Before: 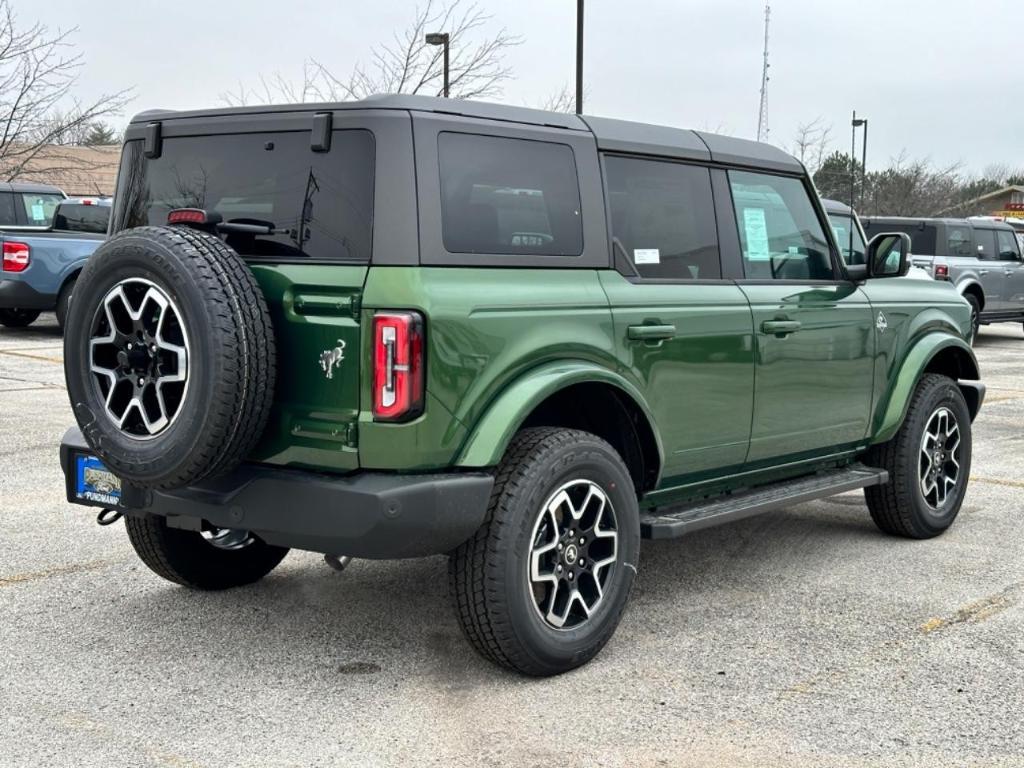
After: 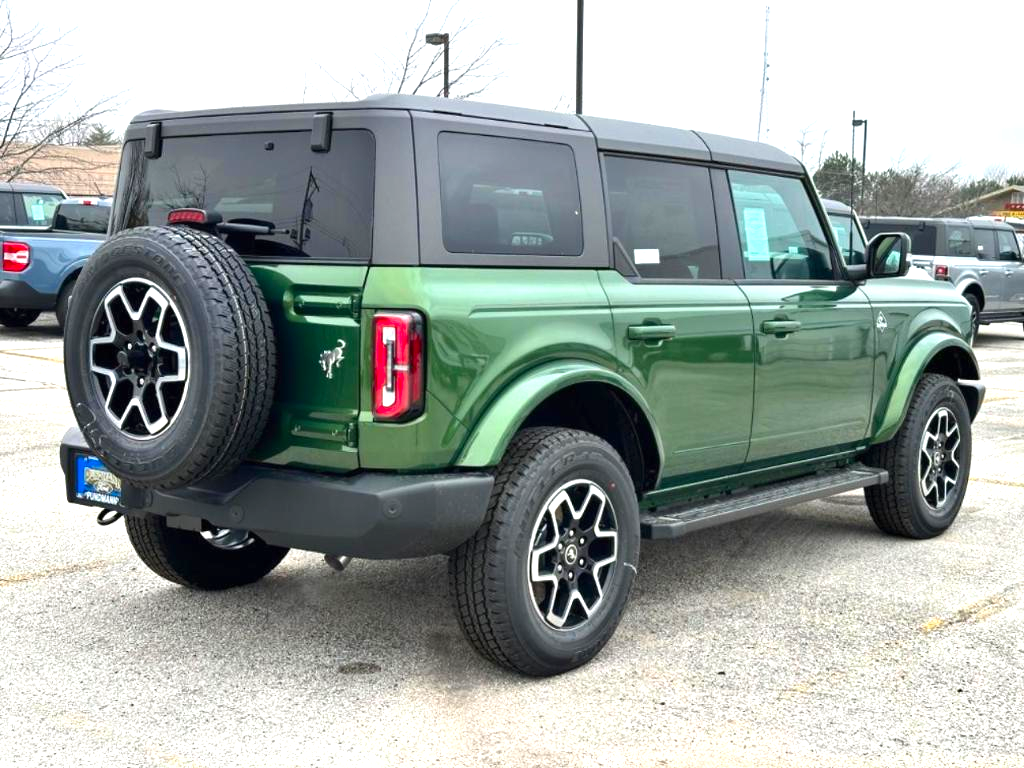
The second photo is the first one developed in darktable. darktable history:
color zones: curves: ch0 [(0, 0.613) (0.01, 0.613) (0.245, 0.448) (0.498, 0.529) (0.642, 0.665) (0.879, 0.777) (0.99, 0.613)]; ch1 [(0, 0) (0.143, 0) (0.286, 0) (0.429, 0) (0.571, 0) (0.714, 0) (0.857, 0)], mix -121.96%
exposure: black level correction 0, exposure 0.7 EV, compensate exposure bias true, compensate highlight preservation false
